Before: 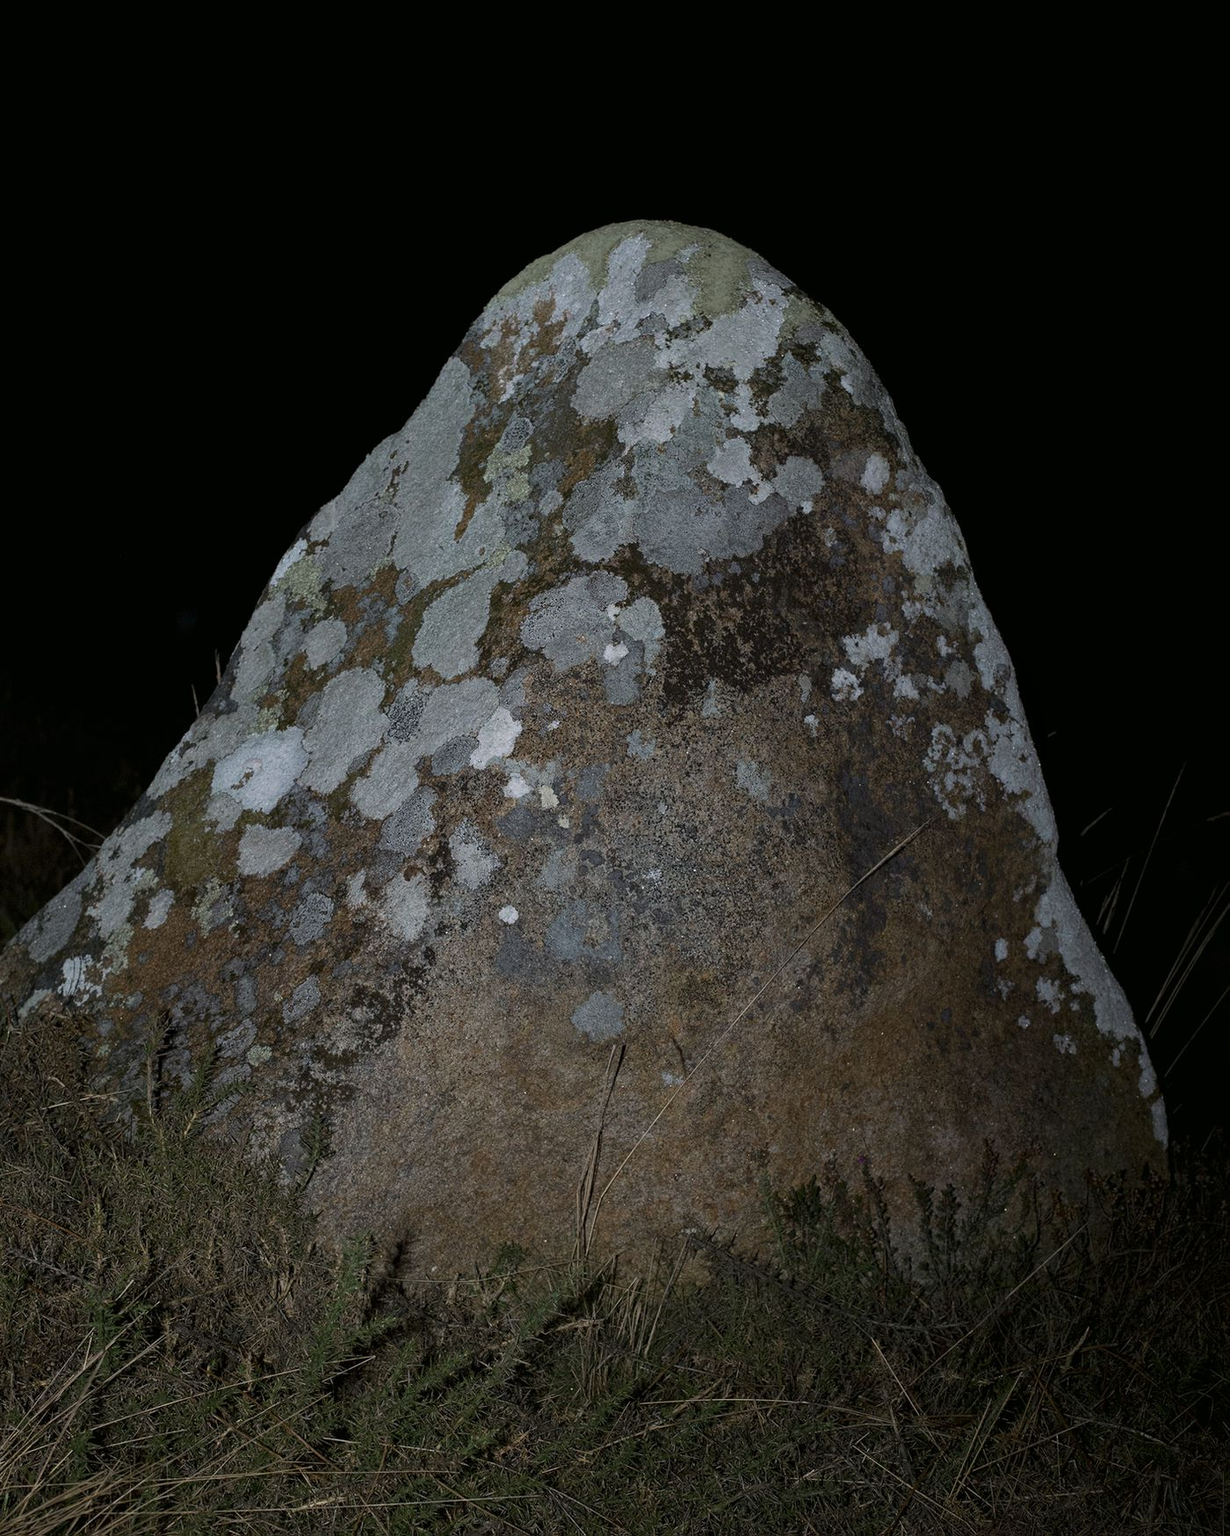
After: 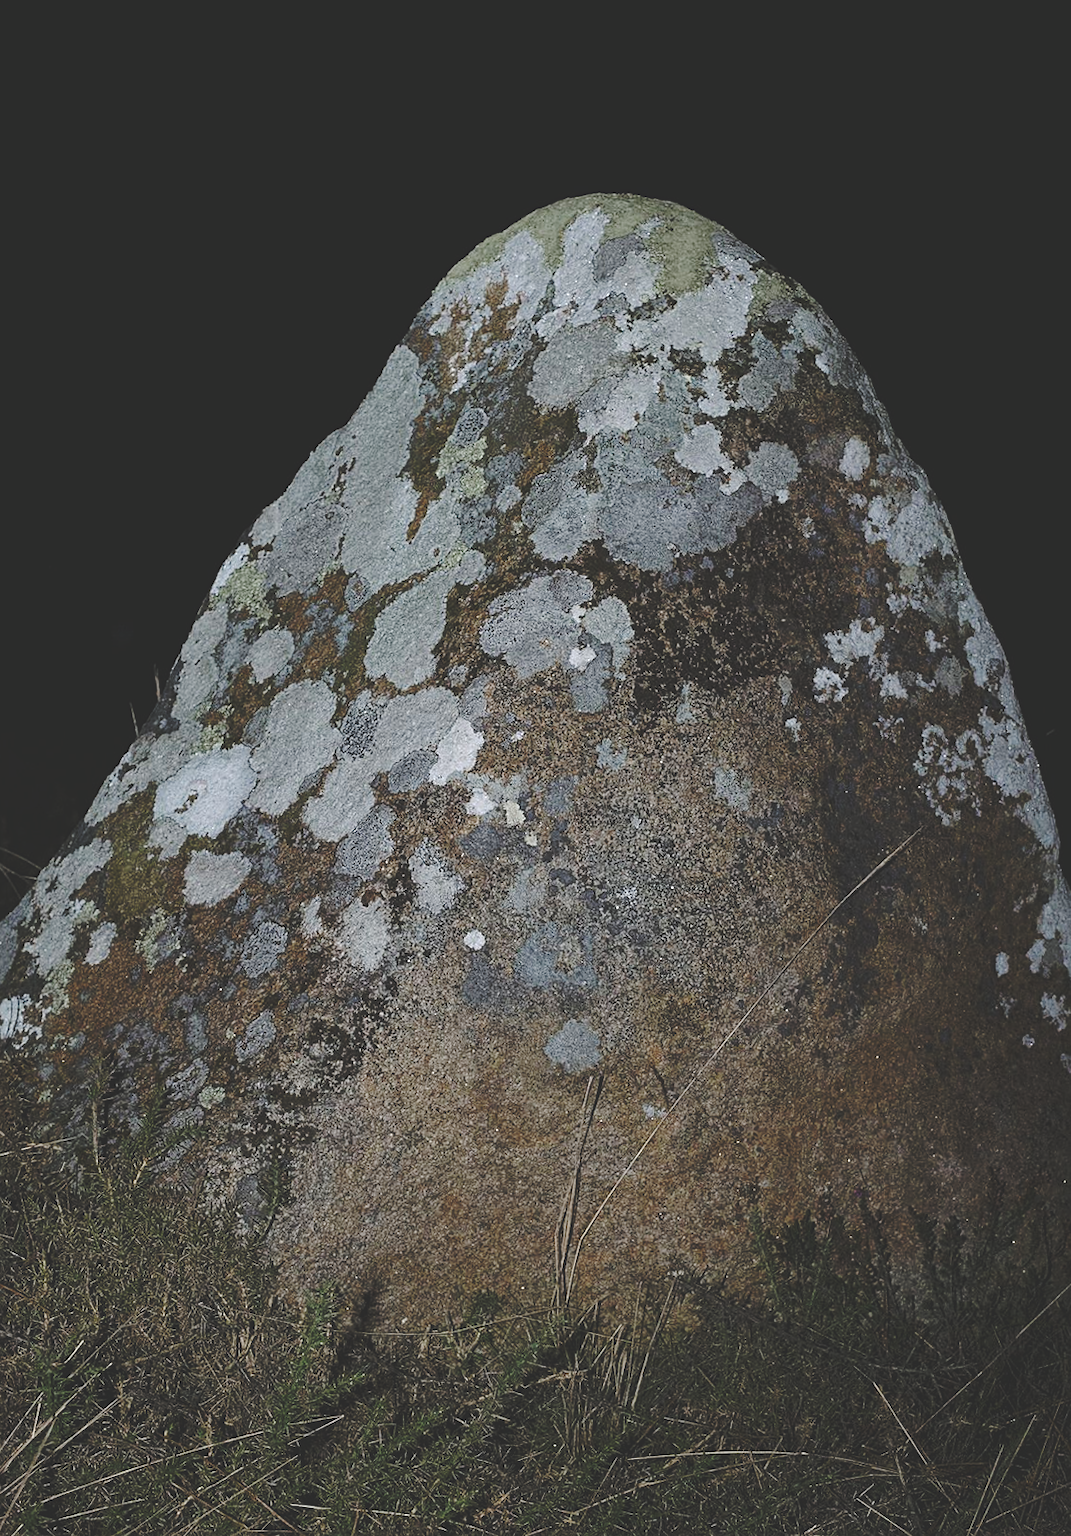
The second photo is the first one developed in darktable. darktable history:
crop and rotate: angle 1.44°, left 4.225%, top 1.058%, right 11.682%, bottom 2.531%
exposure: exposure 0.298 EV, compensate highlight preservation false
sharpen: on, module defaults
base curve: curves: ch0 [(0, 0.024) (0.055, 0.065) (0.121, 0.166) (0.236, 0.319) (0.693, 0.726) (1, 1)], preserve colors none
